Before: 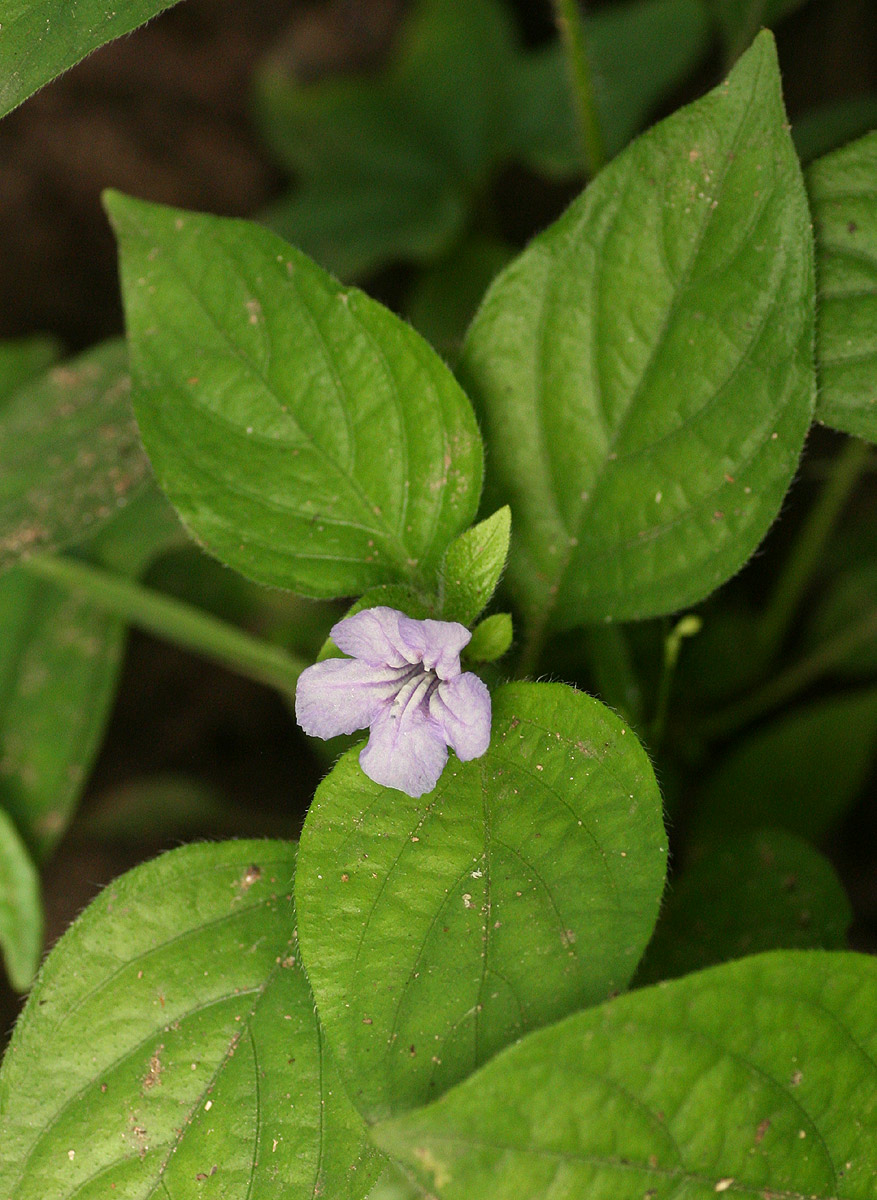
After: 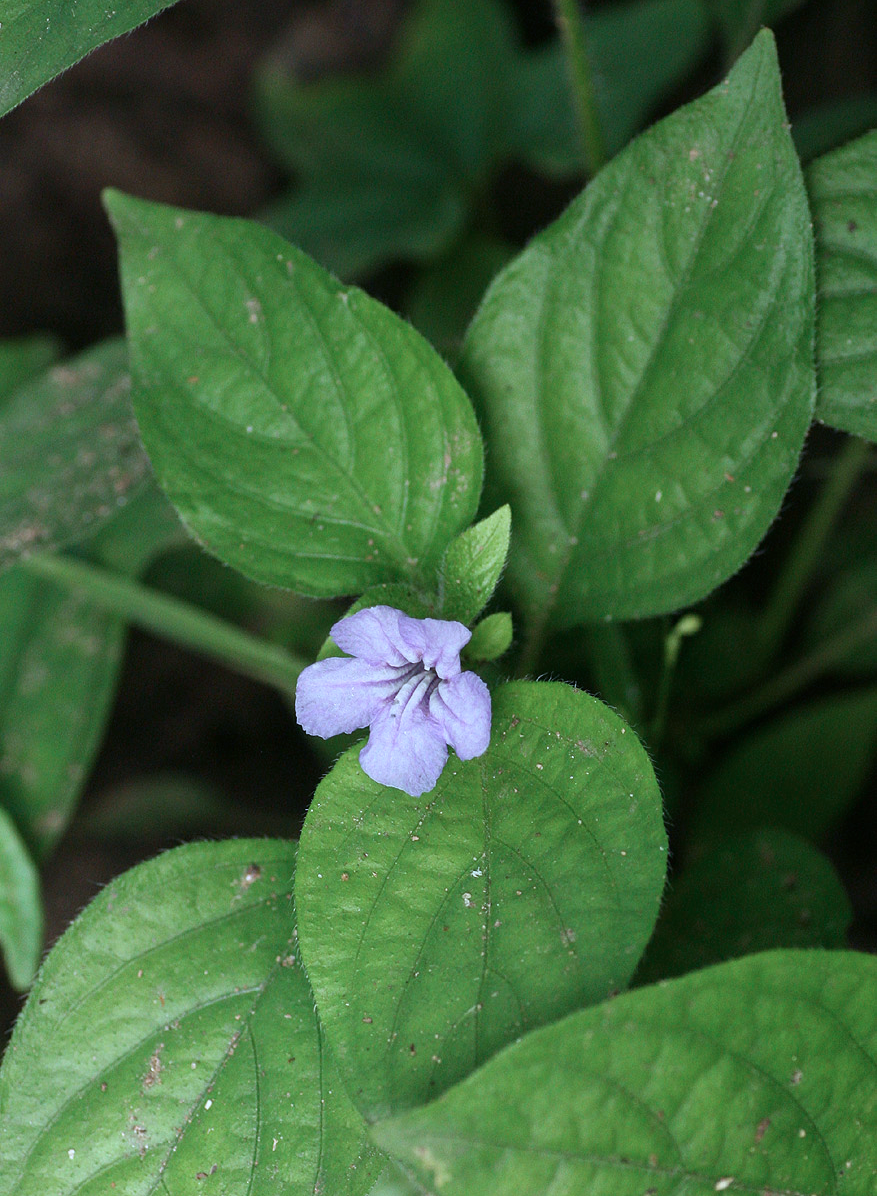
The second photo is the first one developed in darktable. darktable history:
crop: top 0.085%, bottom 0.195%
contrast brightness saturation: contrast 0.062, brightness -0.013, saturation -0.227
color calibration: output colorfulness [0, 0.315, 0, 0], illuminant as shot in camera, adaptation linear Bradford (ICC v4), x 0.405, y 0.405, temperature 3596.48 K
